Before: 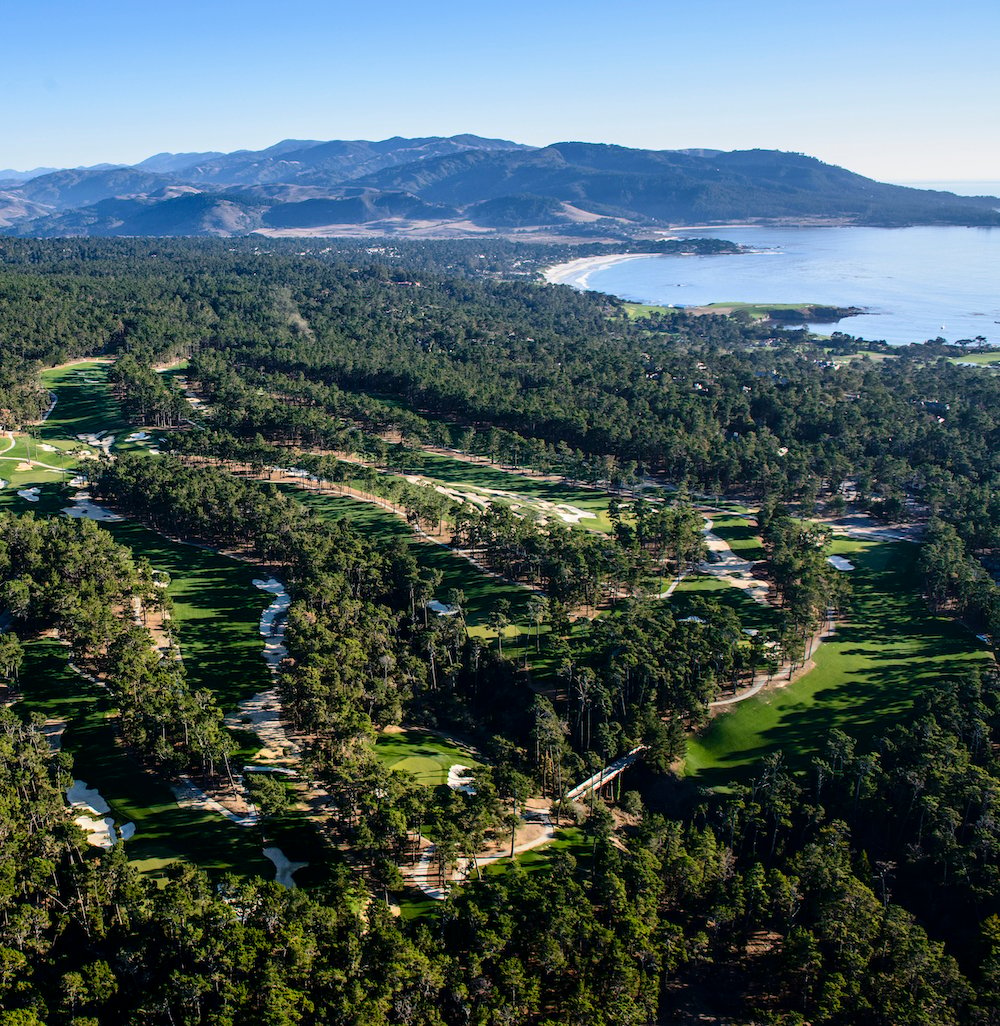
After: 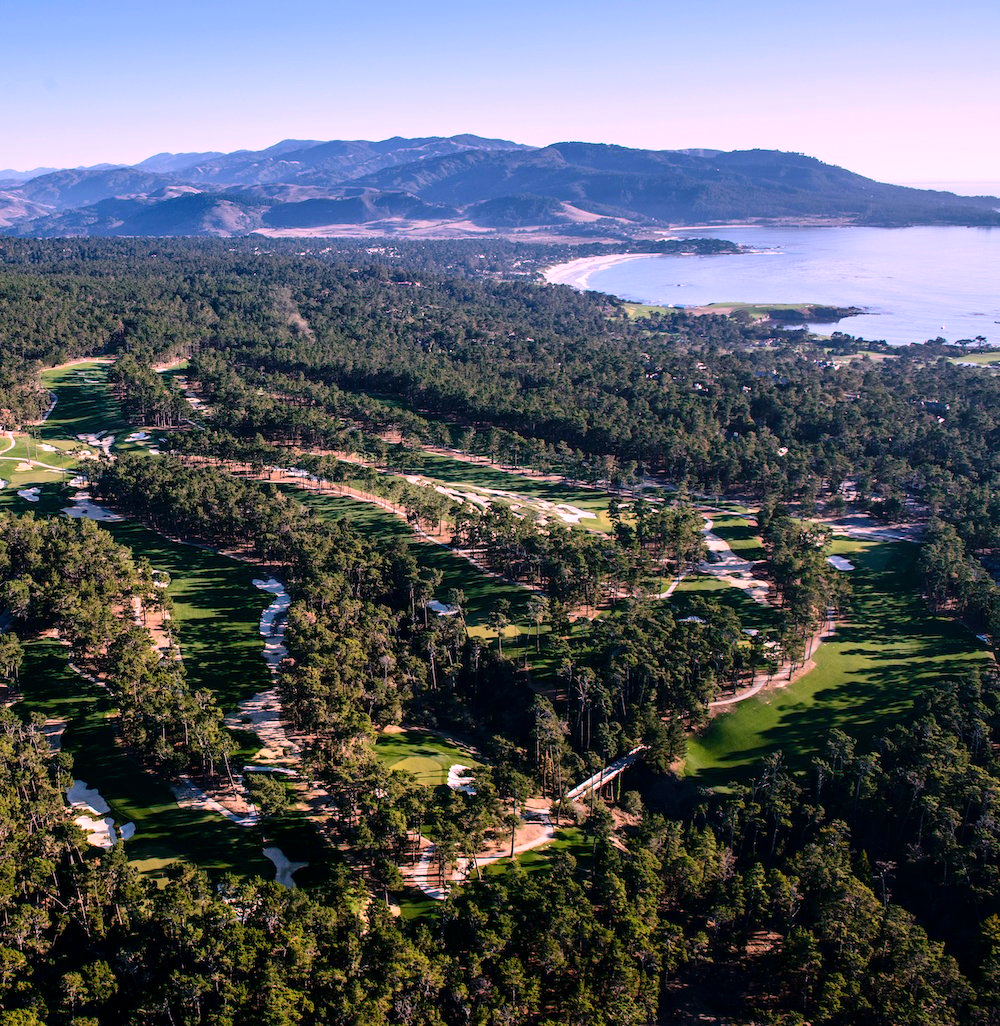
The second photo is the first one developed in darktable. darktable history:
white balance: red 1.188, blue 1.11
contrast brightness saturation: saturation -0.05
